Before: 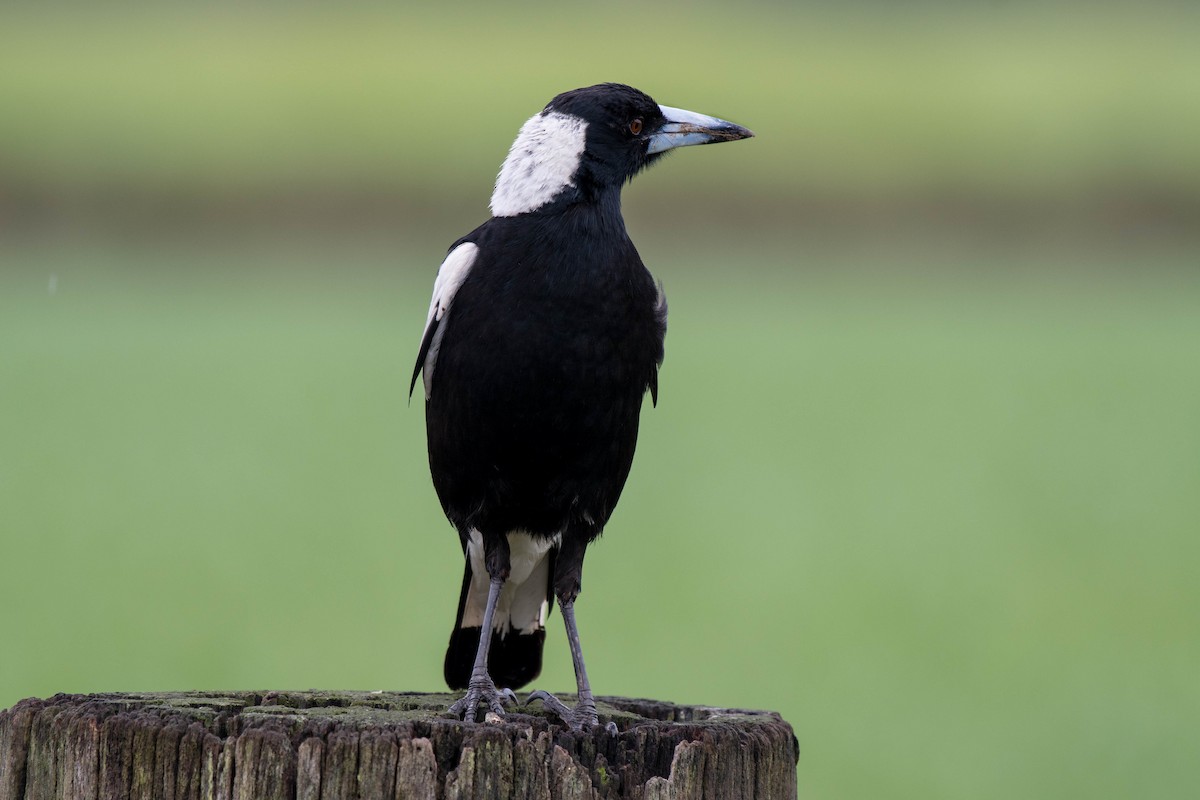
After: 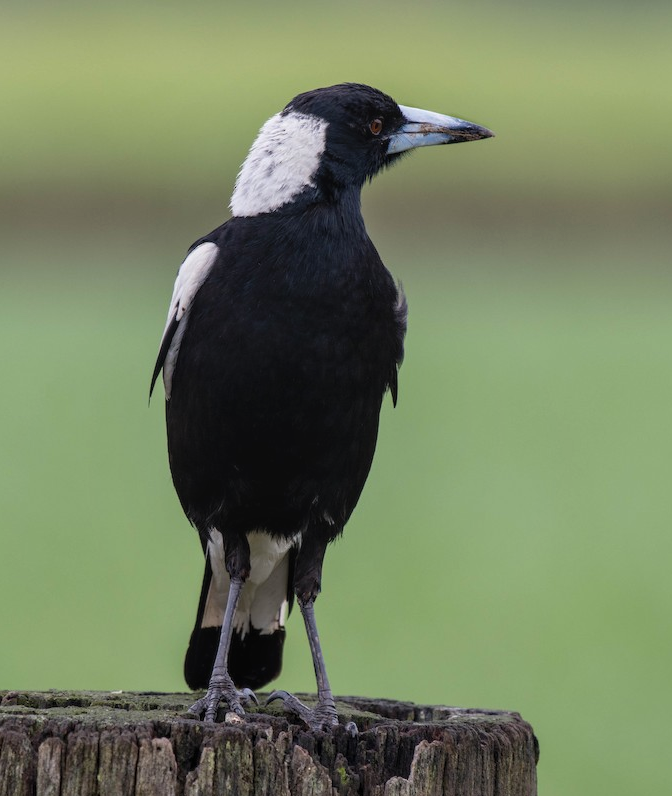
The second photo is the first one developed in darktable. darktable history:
local contrast: detail 110%
crop: left 21.674%, right 22.086%
